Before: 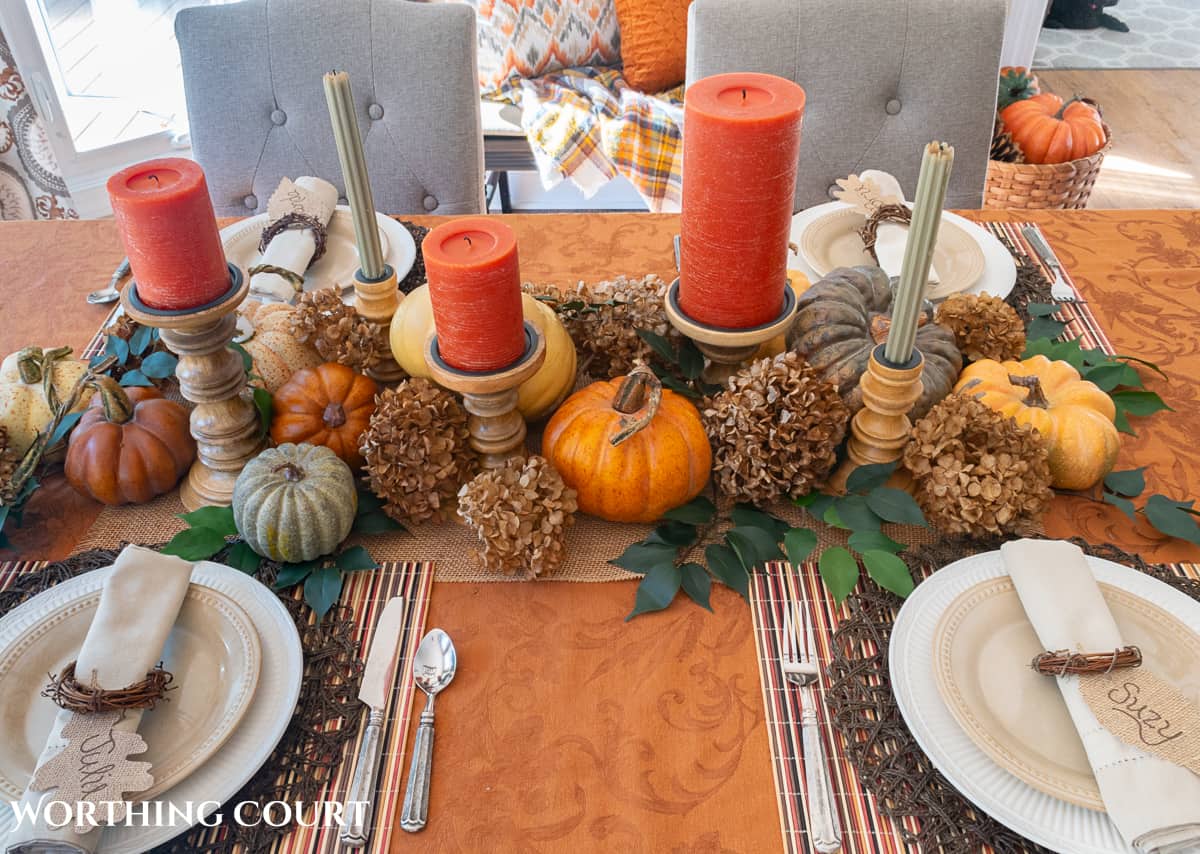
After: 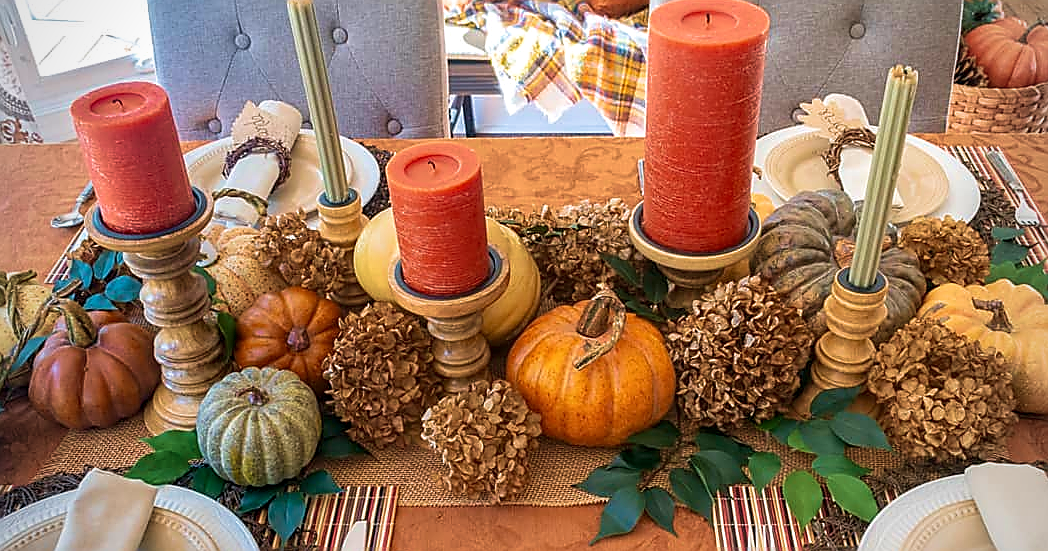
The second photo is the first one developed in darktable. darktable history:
vignetting: fall-off radius 60.92%
velvia: strength 67.07%, mid-tones bias 0.972
crop: left 3.015%, top 8.969%, right 9.647%, bottom 26.457%
sharpen: radius 1.4, amount 1.25, threshold 0.7
local contrast: on, module defaults
